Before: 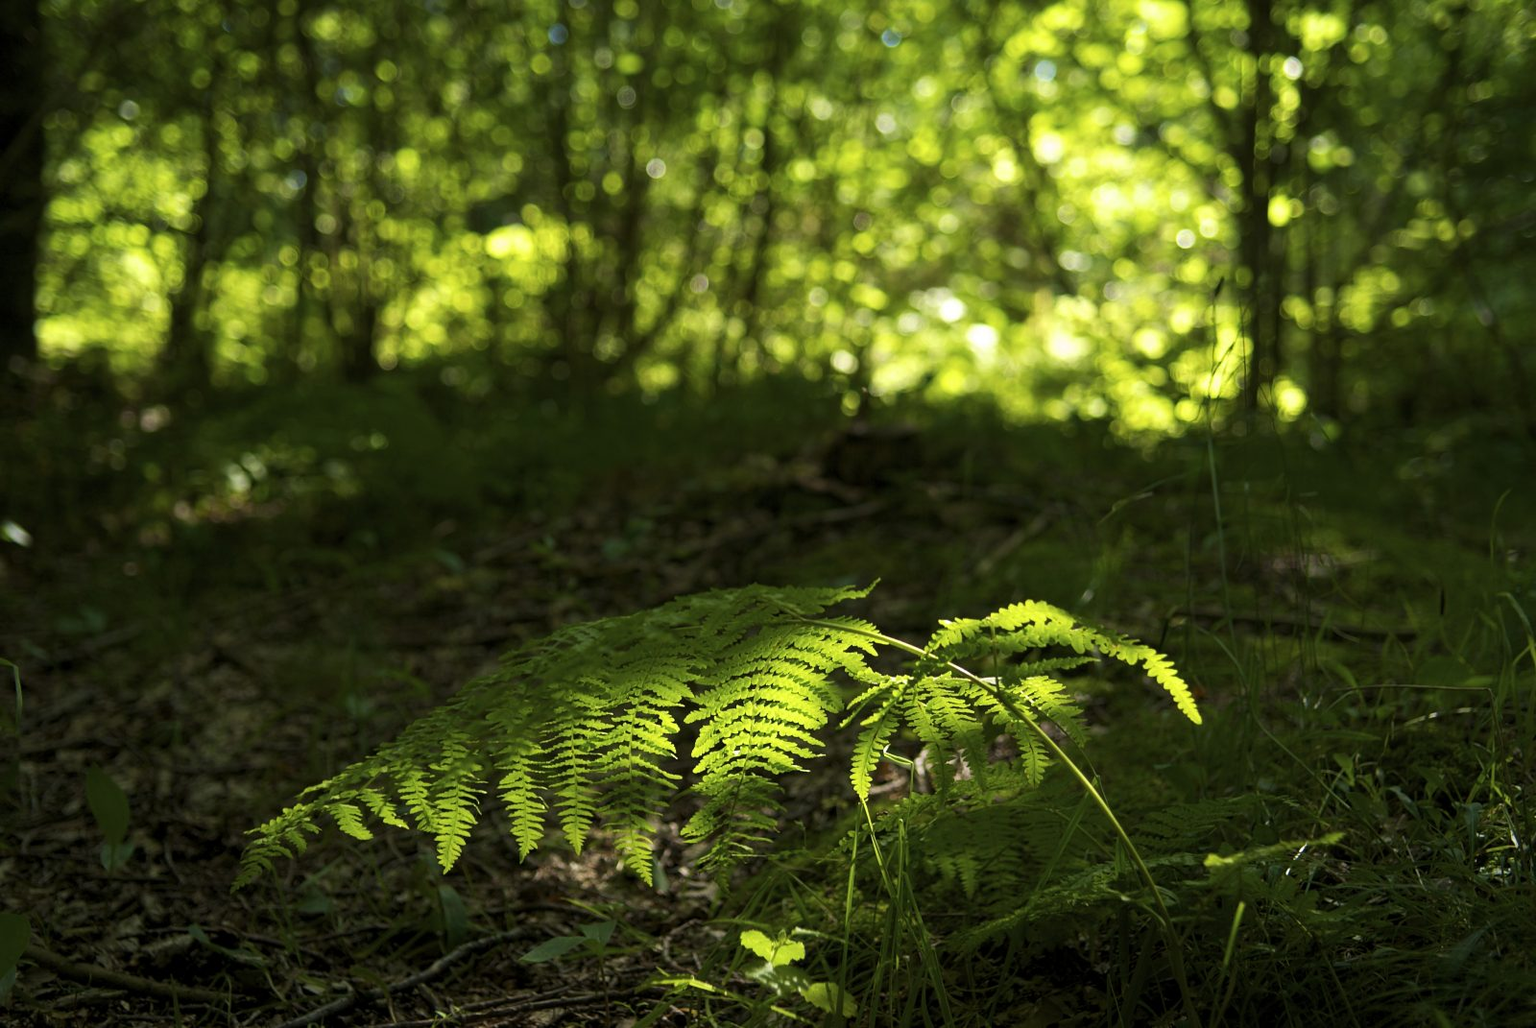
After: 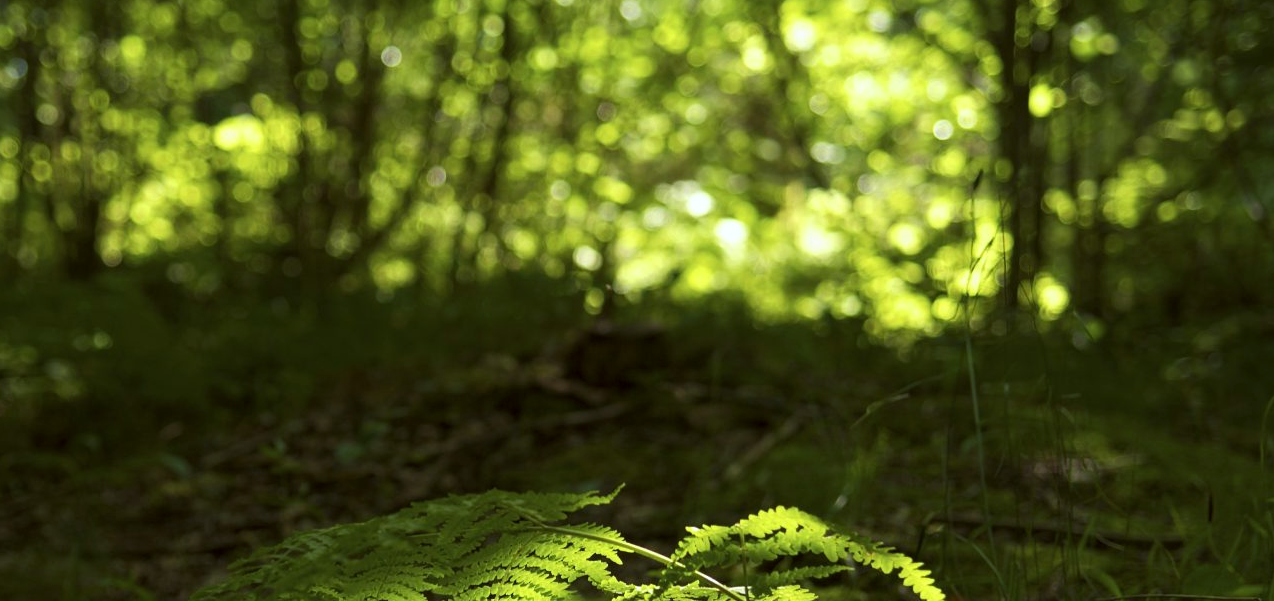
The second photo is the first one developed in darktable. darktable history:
crop: left 18.279%, top 11.127%, right 2.093%, bottom 32.74%
color correction: highlights a* -2.94, highlights b* -2.2, shadows a* 2.27, shadows b* 2.84
shadows and highlights: radius 335.06, shadows 65.22, highlights 5.62, compress 87.76%, soften with gaussian
